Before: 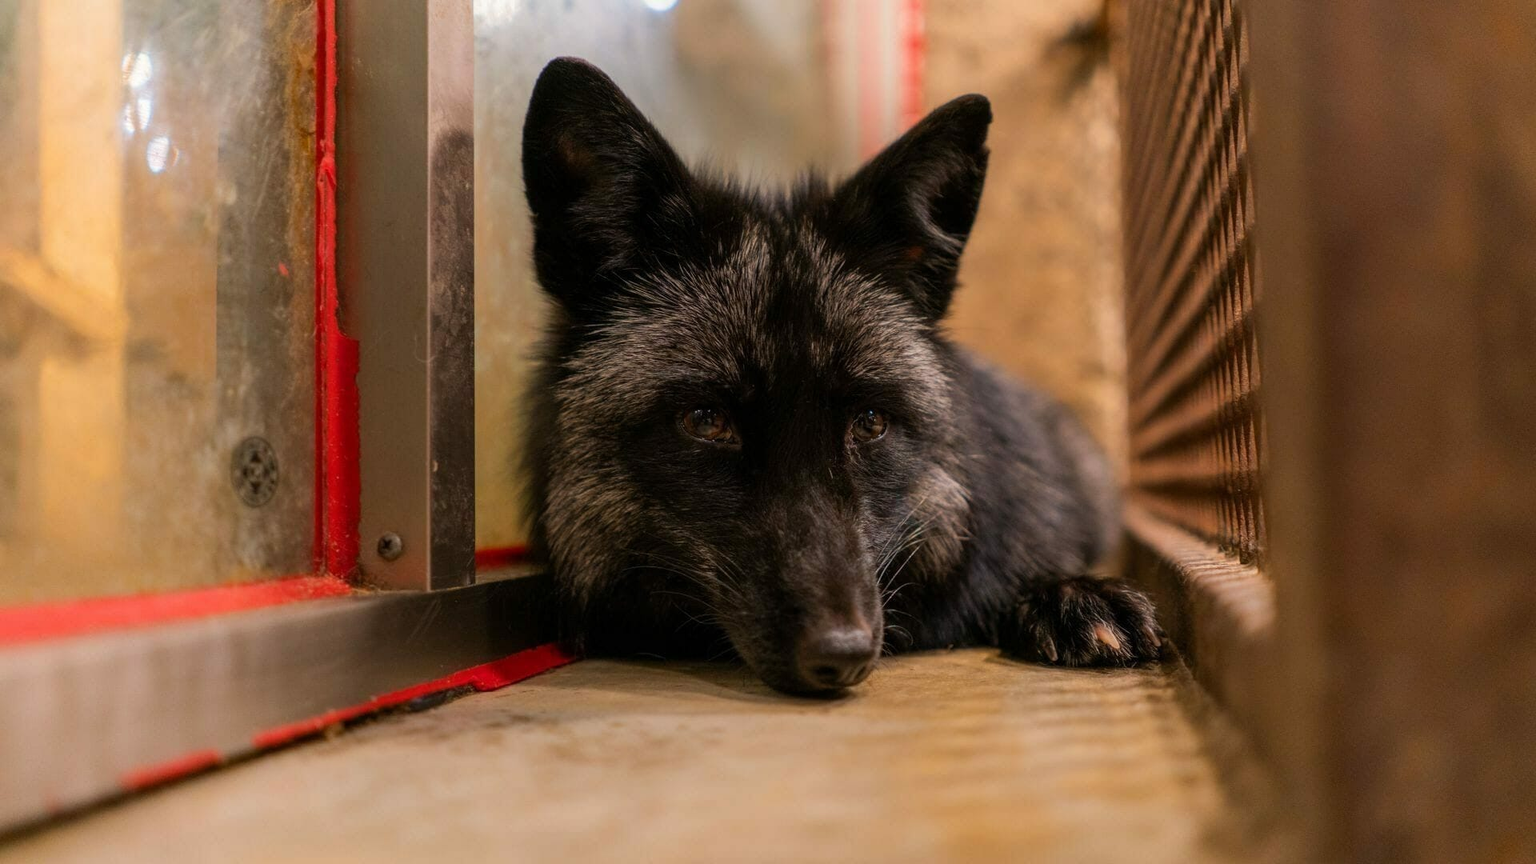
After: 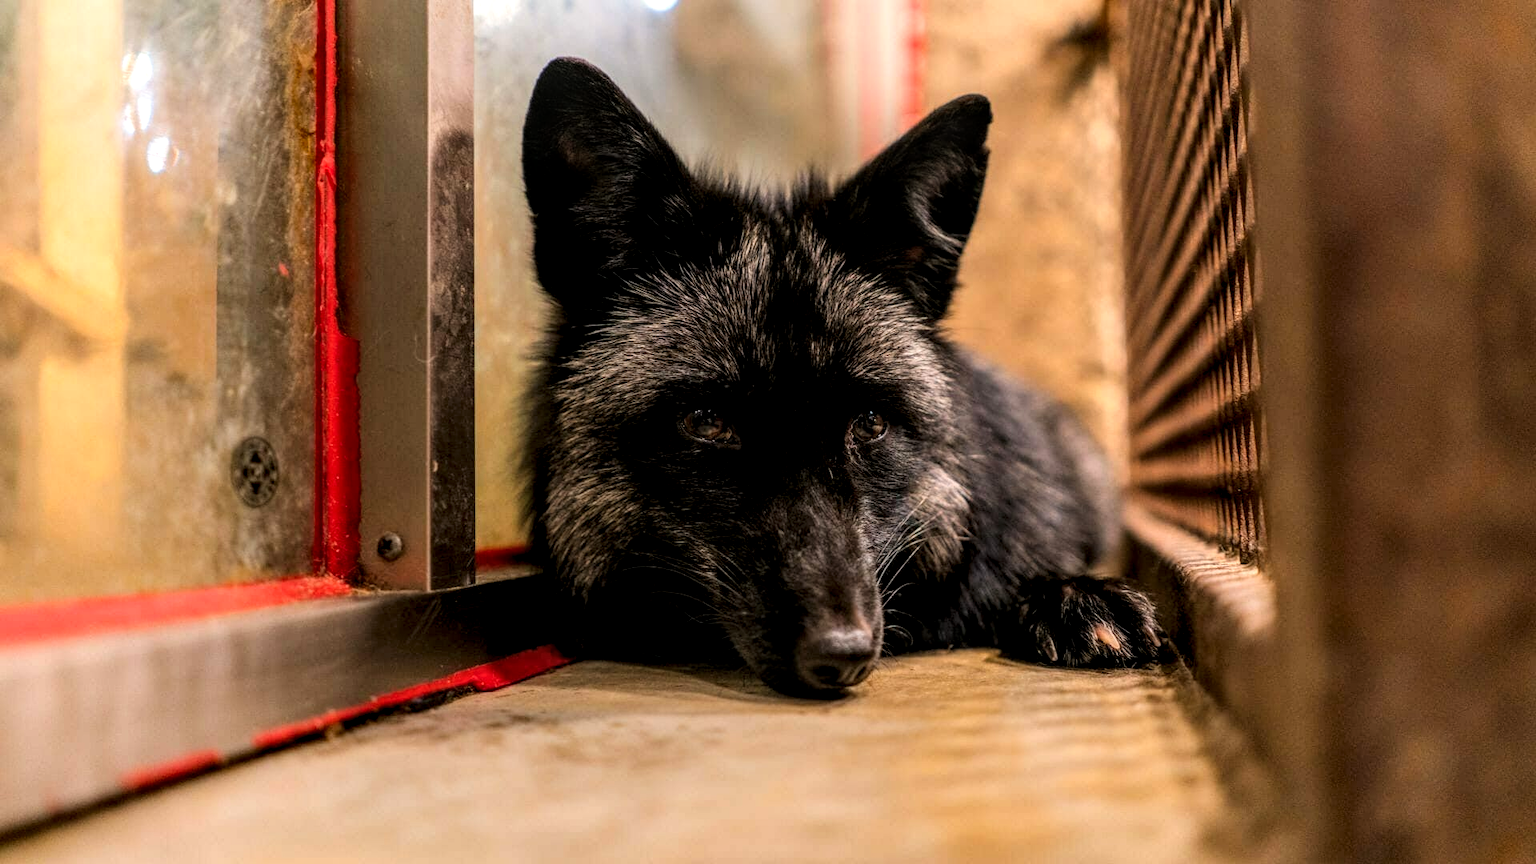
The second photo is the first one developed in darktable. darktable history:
tone curve: curves: ch0 [(0, 0) (0.004, 0.001) (0.133, 0.112) (0.325, 0.362) (0.832, 0.893) (1, 1)], color space Lab, linked channels, preserve colors none
local contrast: detail 150%
